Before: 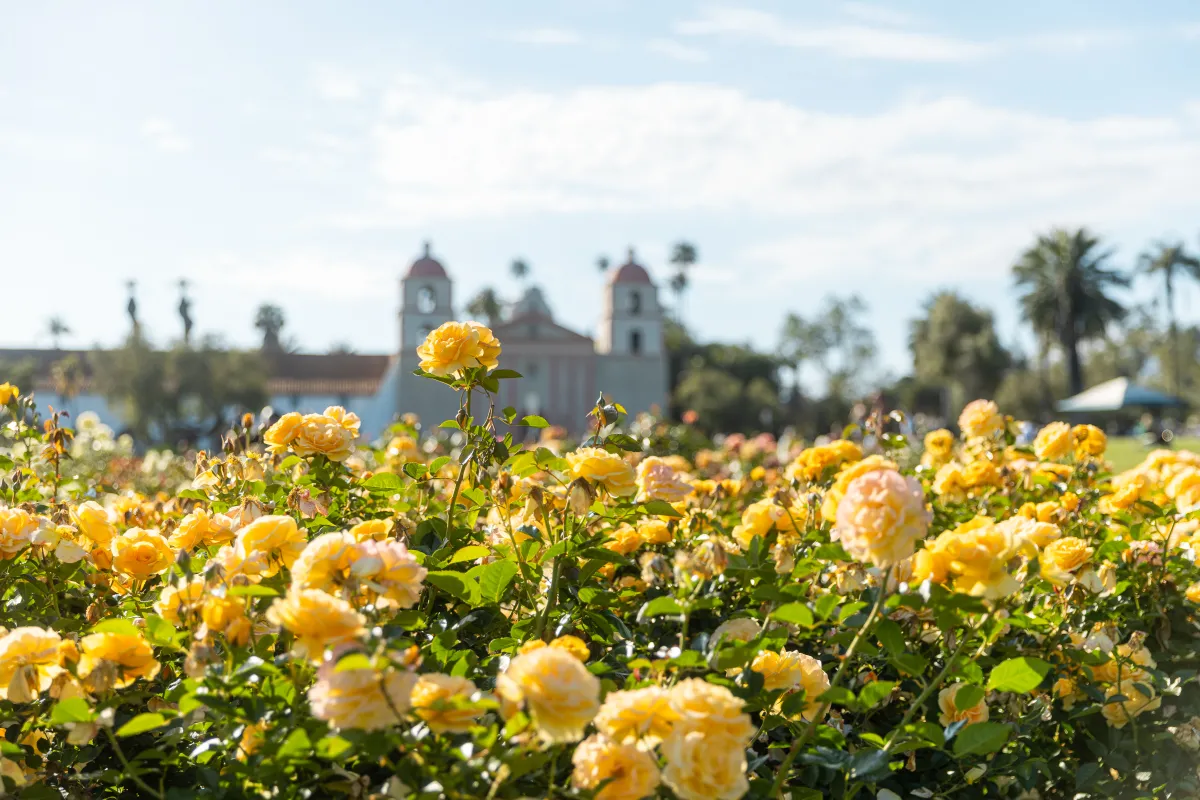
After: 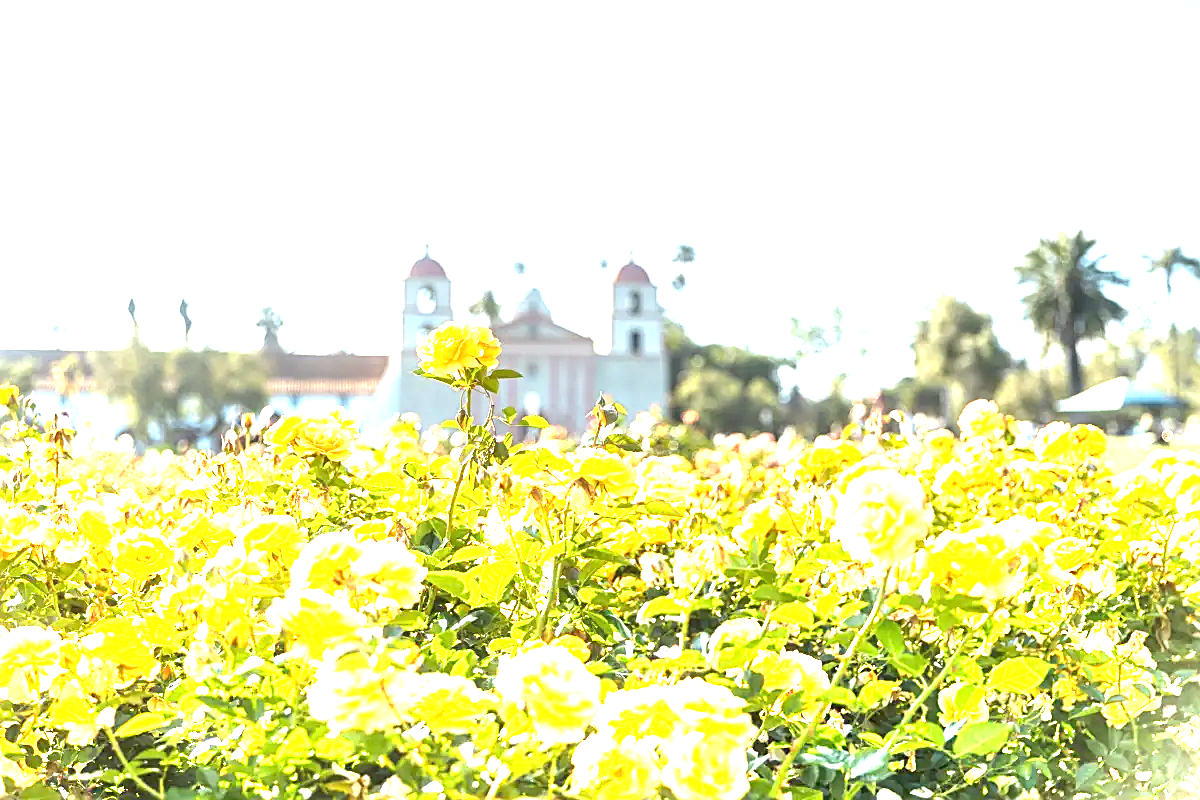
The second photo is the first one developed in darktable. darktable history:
sharpen: on, module defaults
exposure: black level correction 0, exposure 0.9 EV, compensate highlight preservation false
graduated density: density -3.9 EV
